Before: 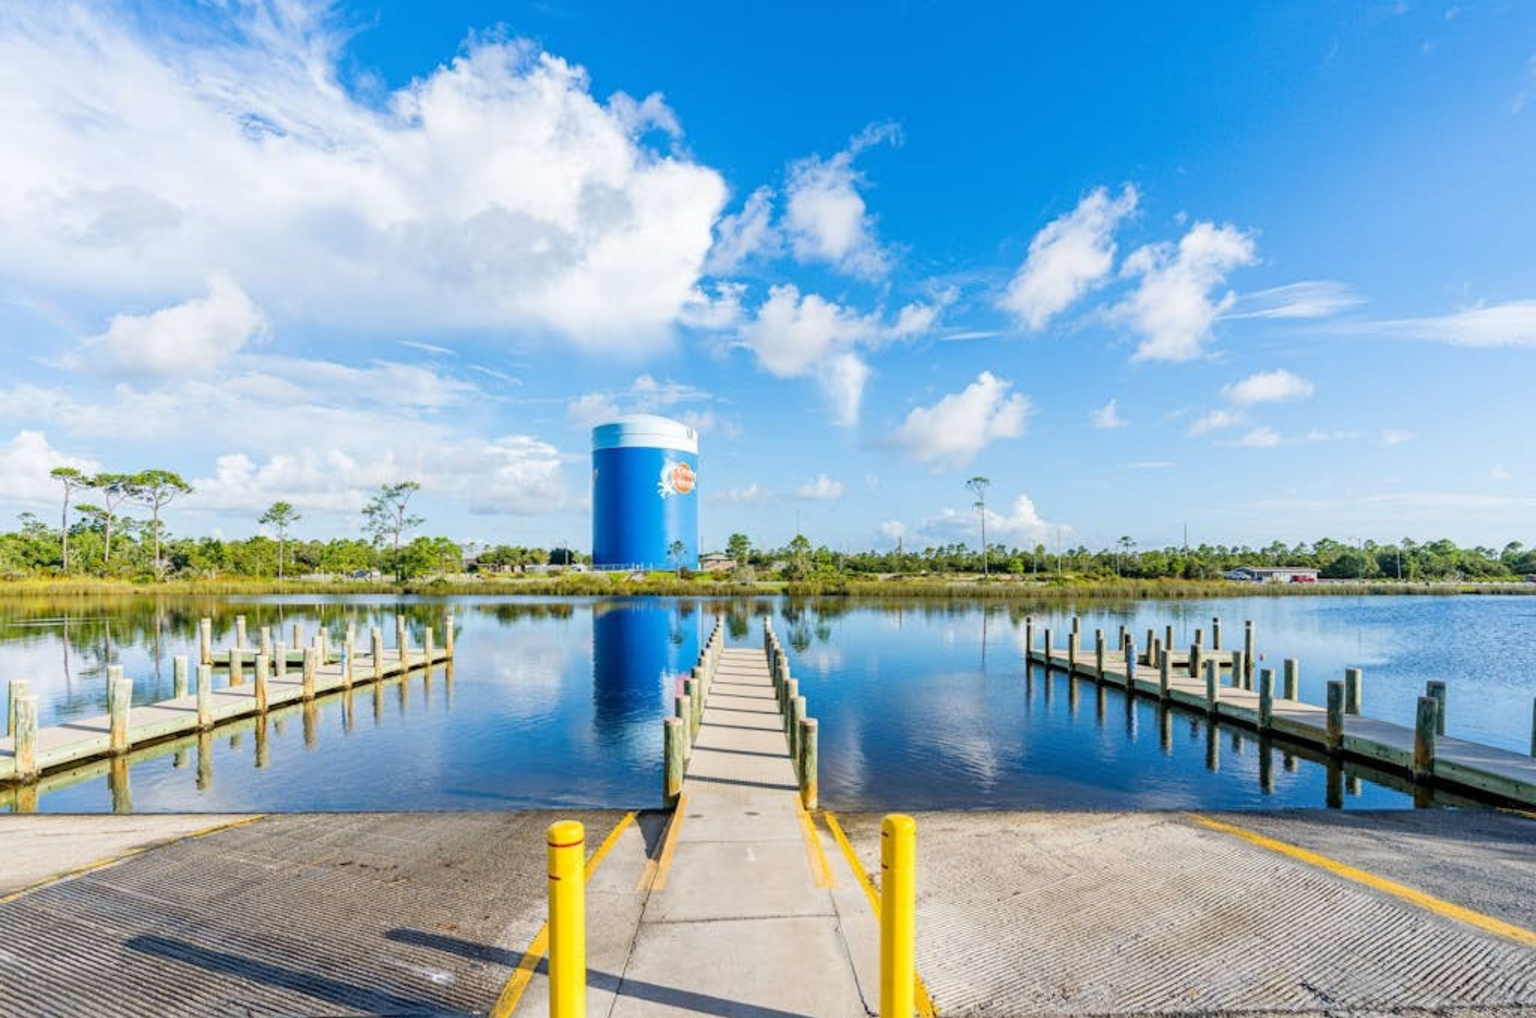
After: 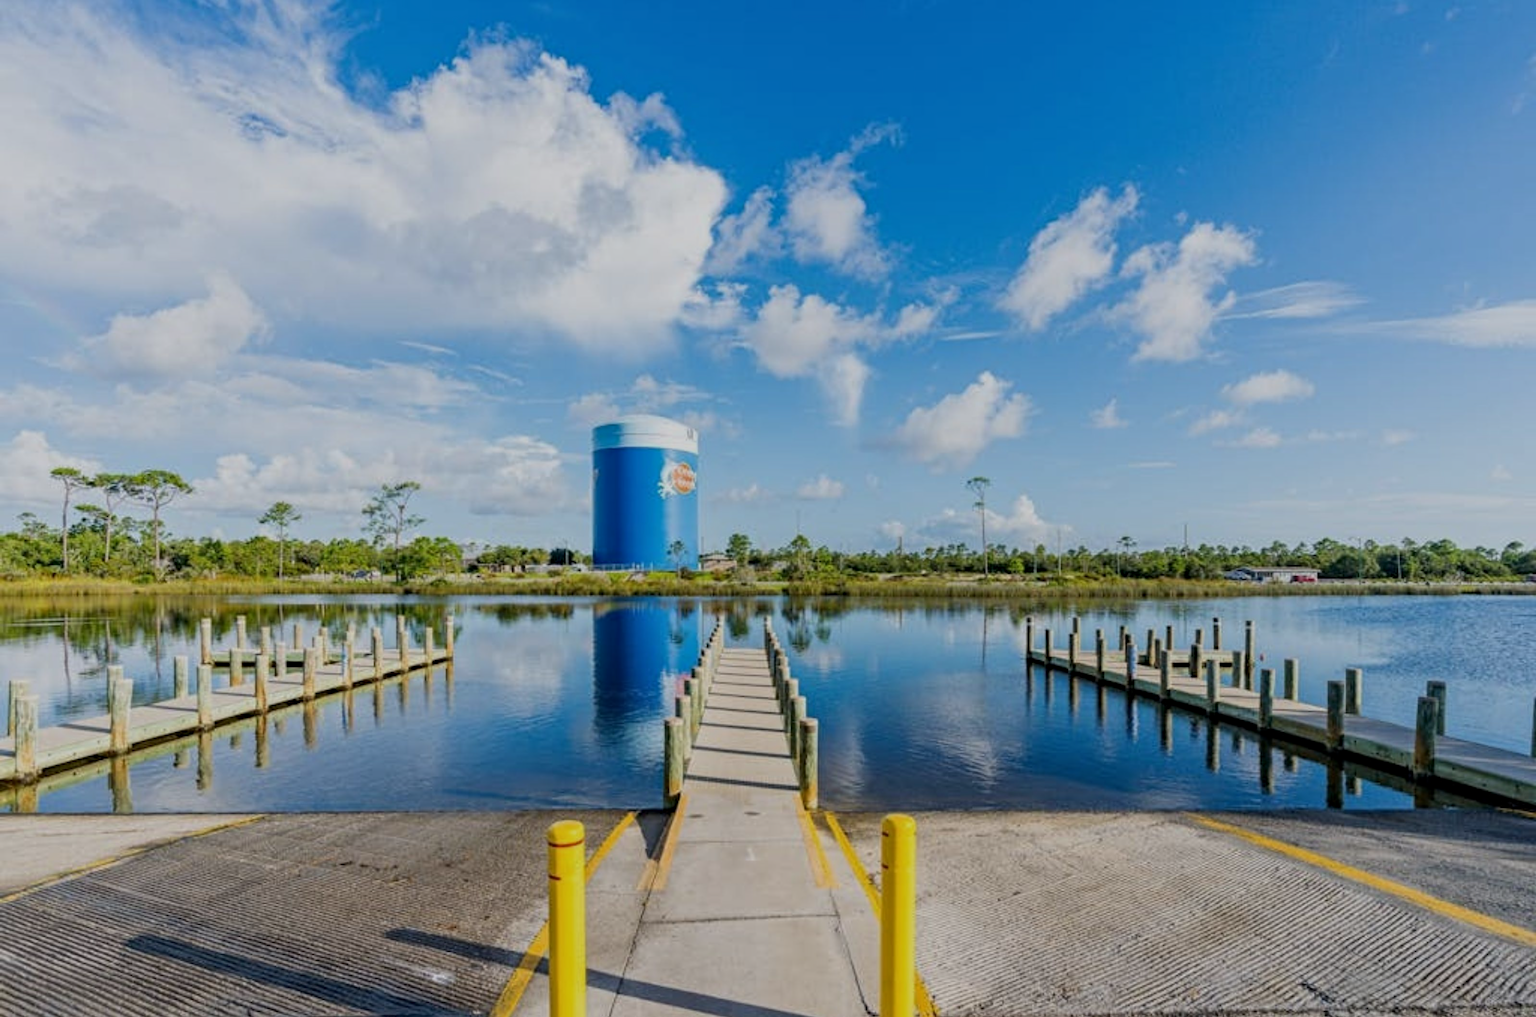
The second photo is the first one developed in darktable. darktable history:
exposure: black level correction 0, exposure -0.733 EV, compensate highlight preservation false
contrast equalizer: octaves 7, y [[0.5, 0.504, 0.515, 0.527, 0.535, 0.534], [0.5 ×6], [0.491, 0.387, 0.179, 0.068, 0.068, 0.068], [0 ×5, 0.023], [0 ×6]]
